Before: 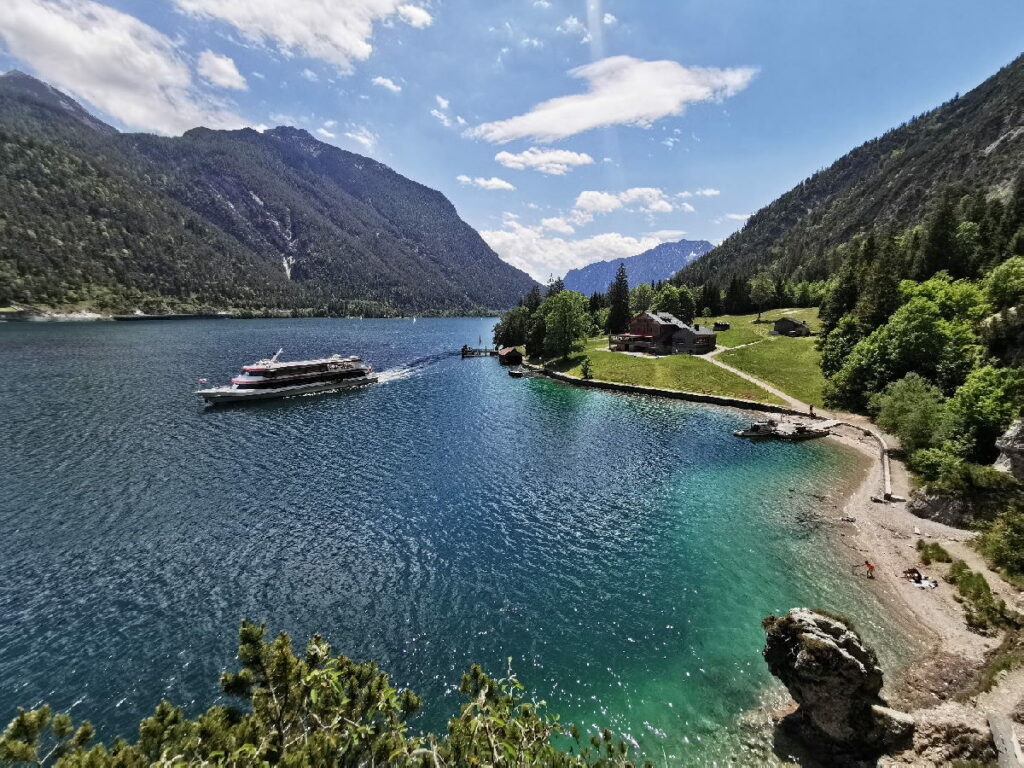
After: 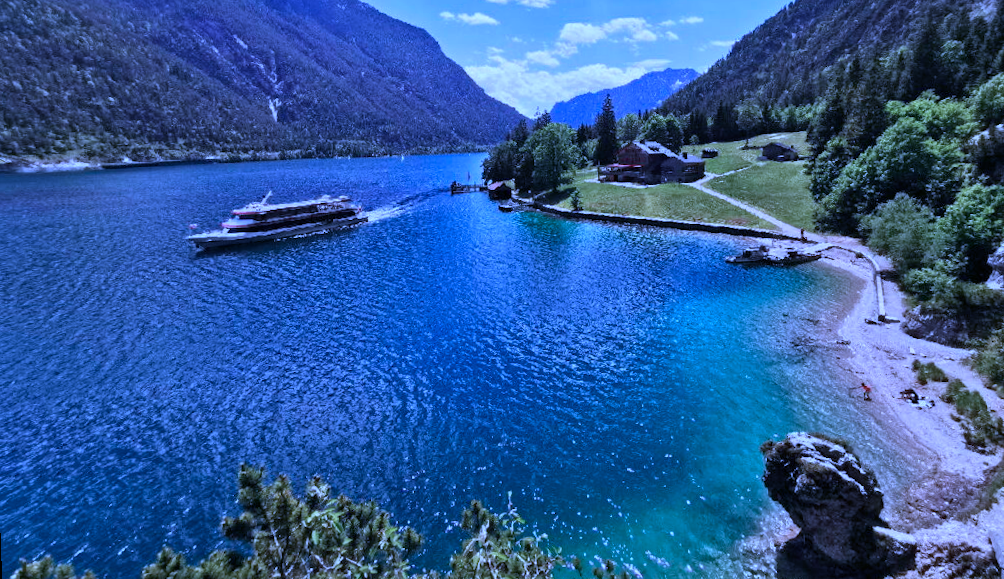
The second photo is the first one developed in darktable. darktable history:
rotate and perspective: rotation -2°, crop left 0.022, crop right 0.978, crop top 0.049, crop bottom 0.951
color calibration: output R [1.063, -0.012, -0.003, 0], output B [-0.079, 0.047, 1, 0], illuminant custom, x 0.46, y 0.43, temperature 2642.66 K
crop and rotate: top 19.998%
exposure: exposure -0.064 EV, compensate highlight preservation false
